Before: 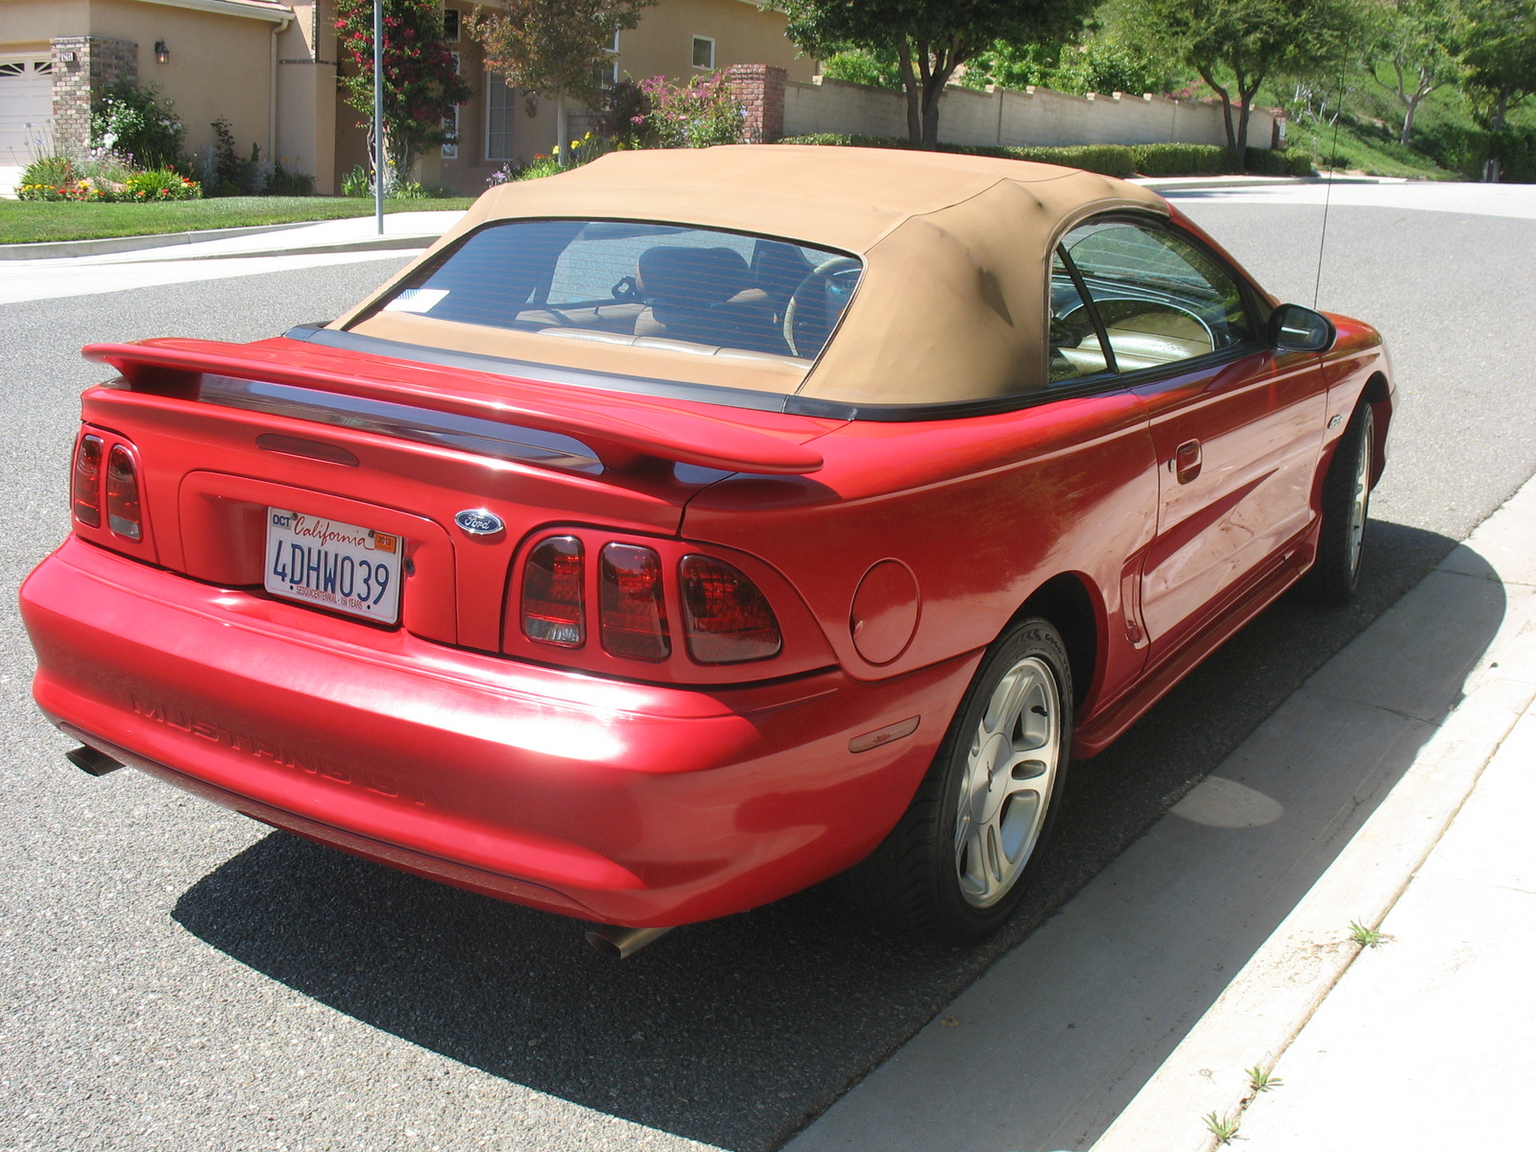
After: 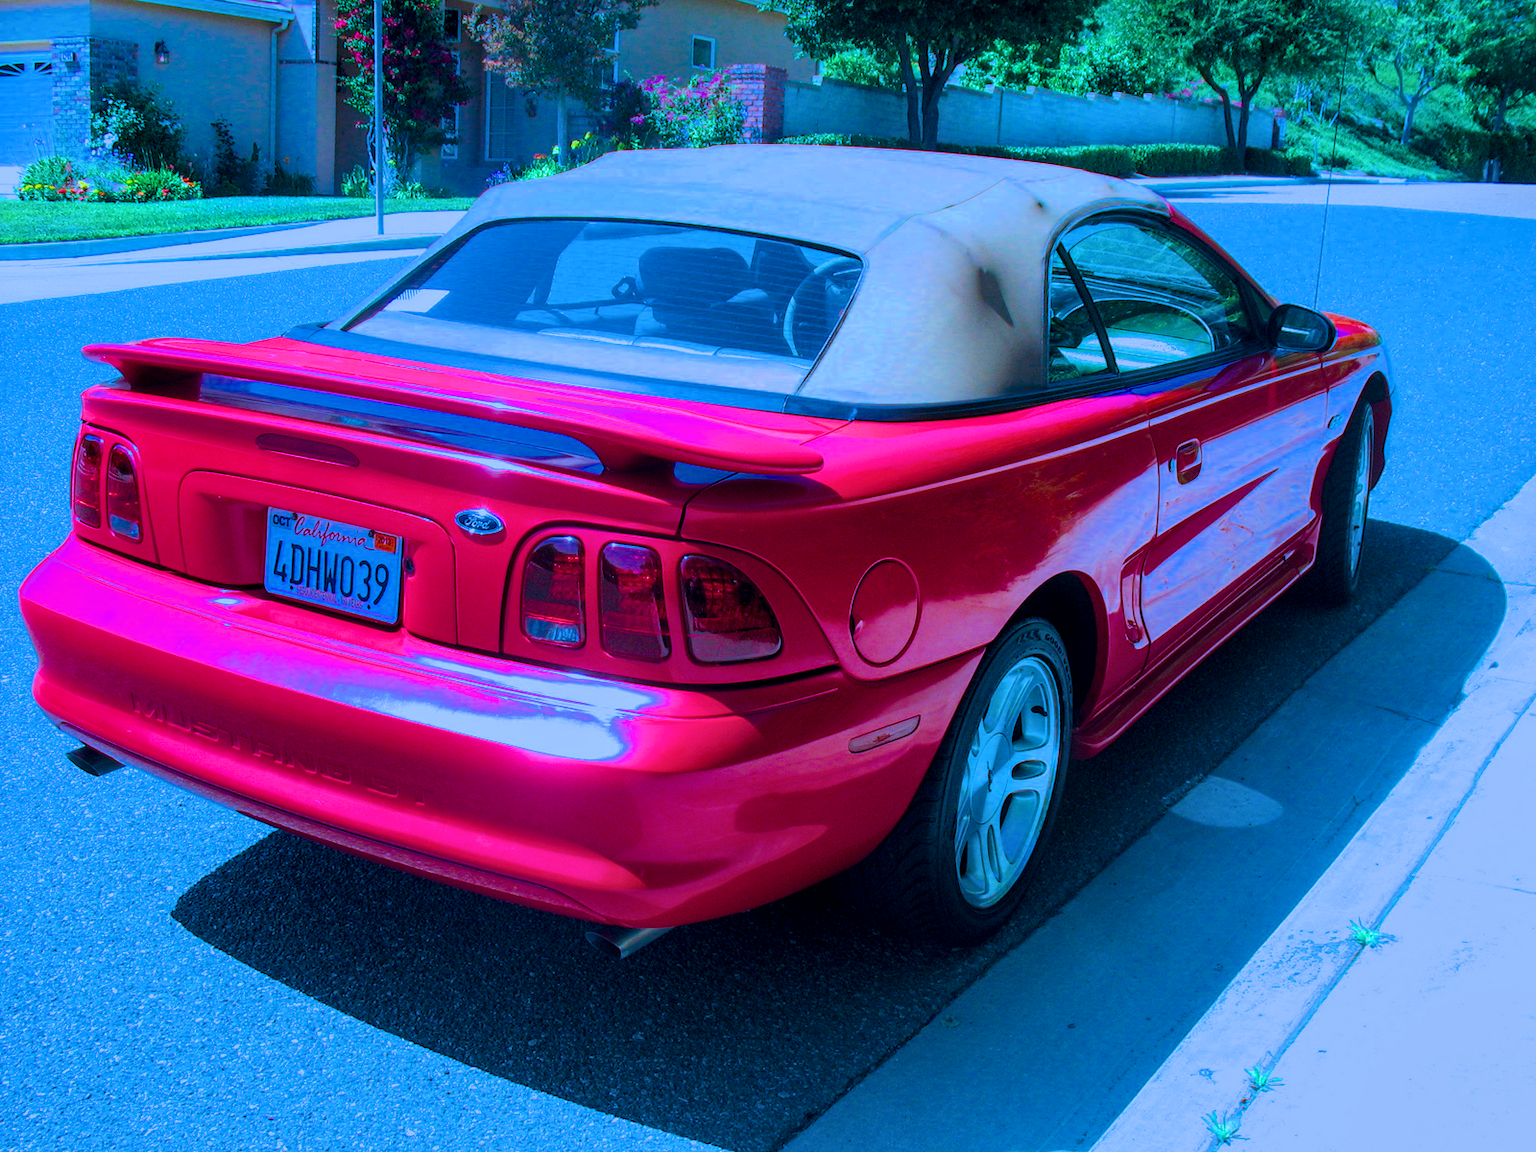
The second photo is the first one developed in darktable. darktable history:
filmic rgb: black relative exposure -7.65 EV, white relative exposure 4.56 EV, hardness 3.61, color science v6 (2022)
local contrast: on, module defaults
tone equalizer: on, module defaults
color balance rgb: linear chroma grading › shadows -40%, linear chroma grading › highlights 40%, linear chroma grading › global chroma 45%, linear chroma grading › mid-tones -30%, perceptual saturation grading › global saturation 55%, perceptual saturation grading › highlights -50%, perceptual saturation grading › mid-tones 40%, perceptual saturation grading › shadows 30%, perceptual brilliance grading › global brilliance 20%, perceptual brilliance grading › shadows -40%, global vibrance 35%
color calibration: illuminant as shot in camera, x 0.442, y 0.413, temperature 2903.13 K
